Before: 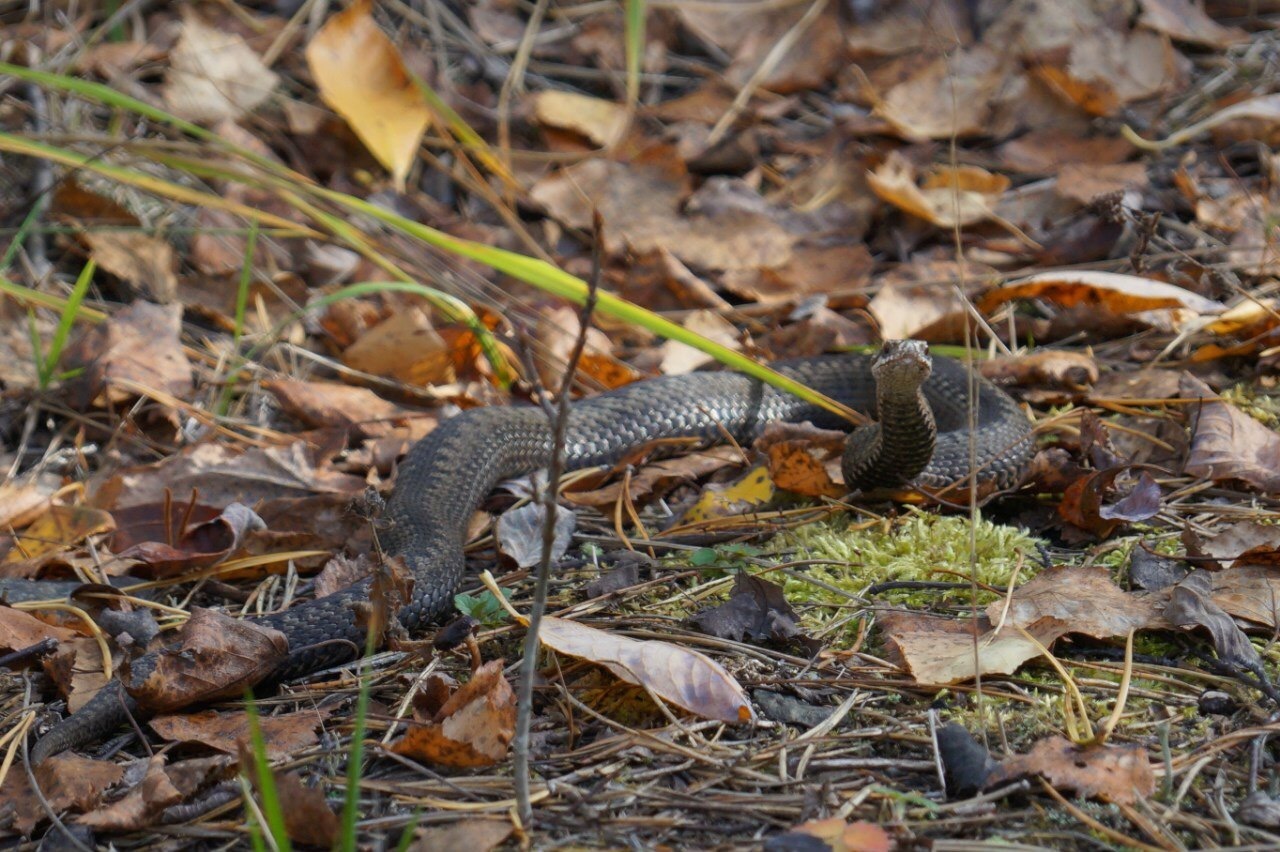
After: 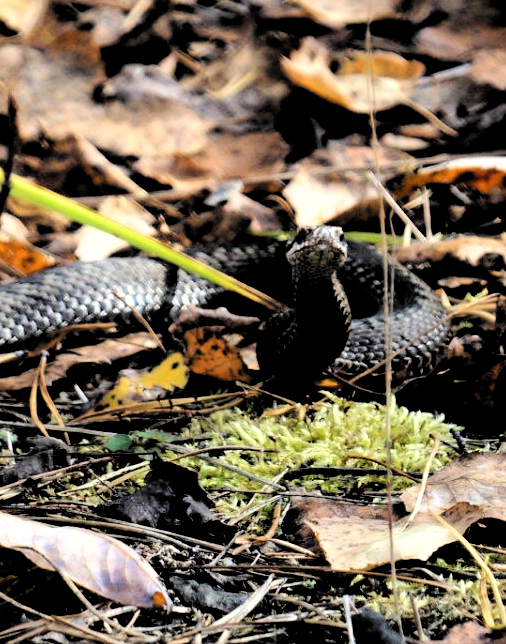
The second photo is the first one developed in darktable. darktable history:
shadows and highlights: shadows 20.91, highlights -82.73, soften with gaussian
crop: left 45.721%, top 13.393%, right 14.118%, bottom 10.01%
tone equalizer: -8 EV -0.417 EV, -7 EV -0.389 EV, -6 EV -0.333 EV, -5 EV -0.222 EV, -3 EV 0.222 EV, -2 EV 0.333 EV, -1 EV 0.389 EV, +0 EV 0.417 EV, edges refinement/feathering 500, mask exposure compensation -1.57 EV, preserve details no
filmic rgb: middle gray luminance 13.55%, black relative exposure -1.97 EV, white relative exposure 3.1 EV, threshold 6 EV, target black luminance 0%, hardness 1.79, latitude 59.23%, contrast 1.728, highlights saturation mix 5%, shadows ↔ highlights balance -37.52%, add noise in highlights 0, color science v3 (2019), use custom middle-gray values true, iterations of high-quality reconstruction 0, contrast in highlights soft, enable highlight reconstruction true
